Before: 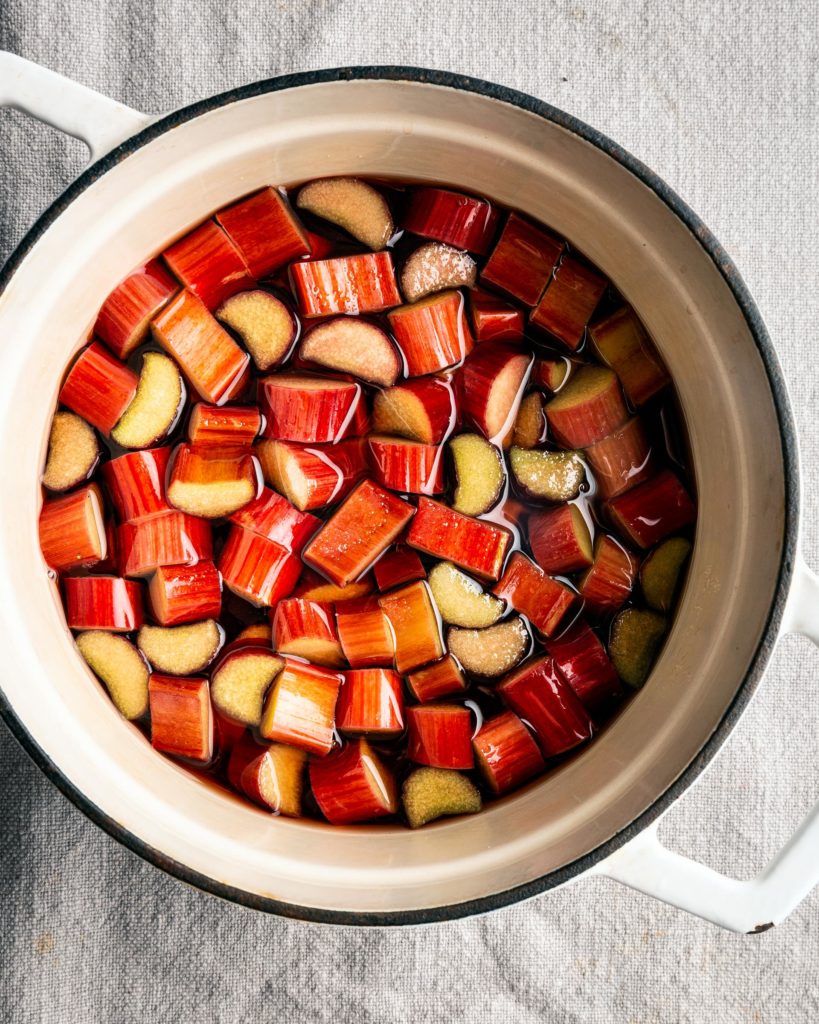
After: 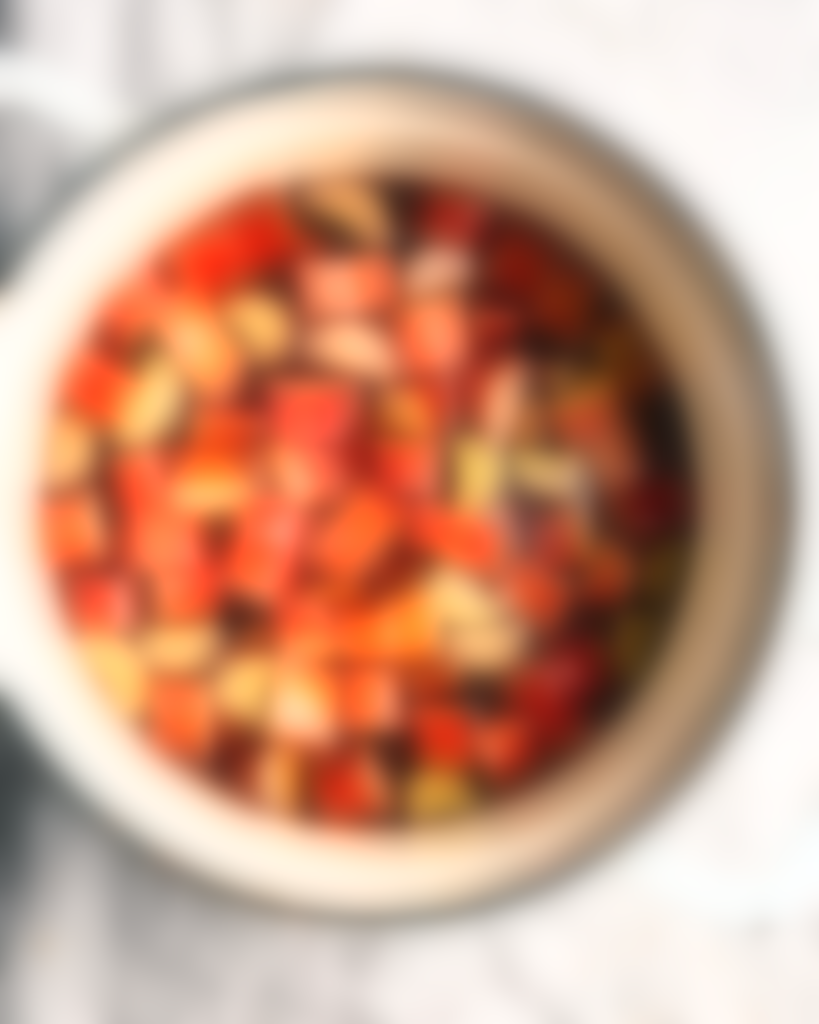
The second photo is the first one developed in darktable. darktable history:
exposure: black level correction 0, exposure 0.7 EV, compensate highlight preservation false
lowpass: radius 16, unbound 0
